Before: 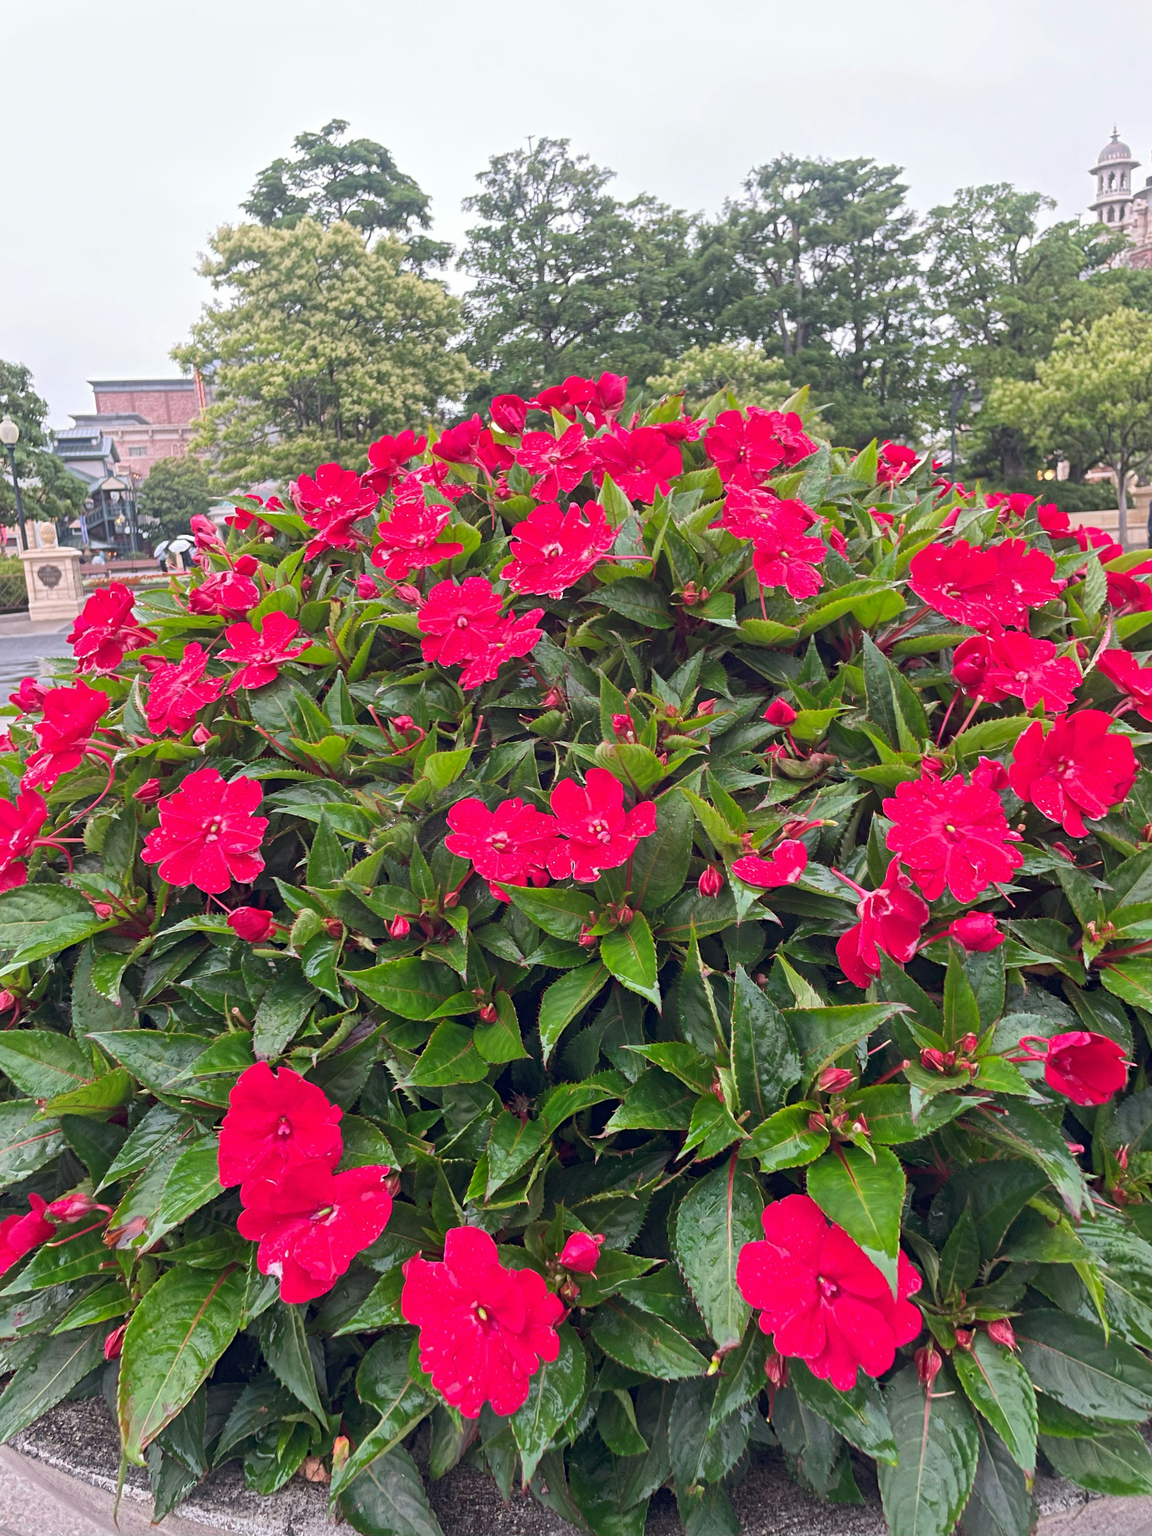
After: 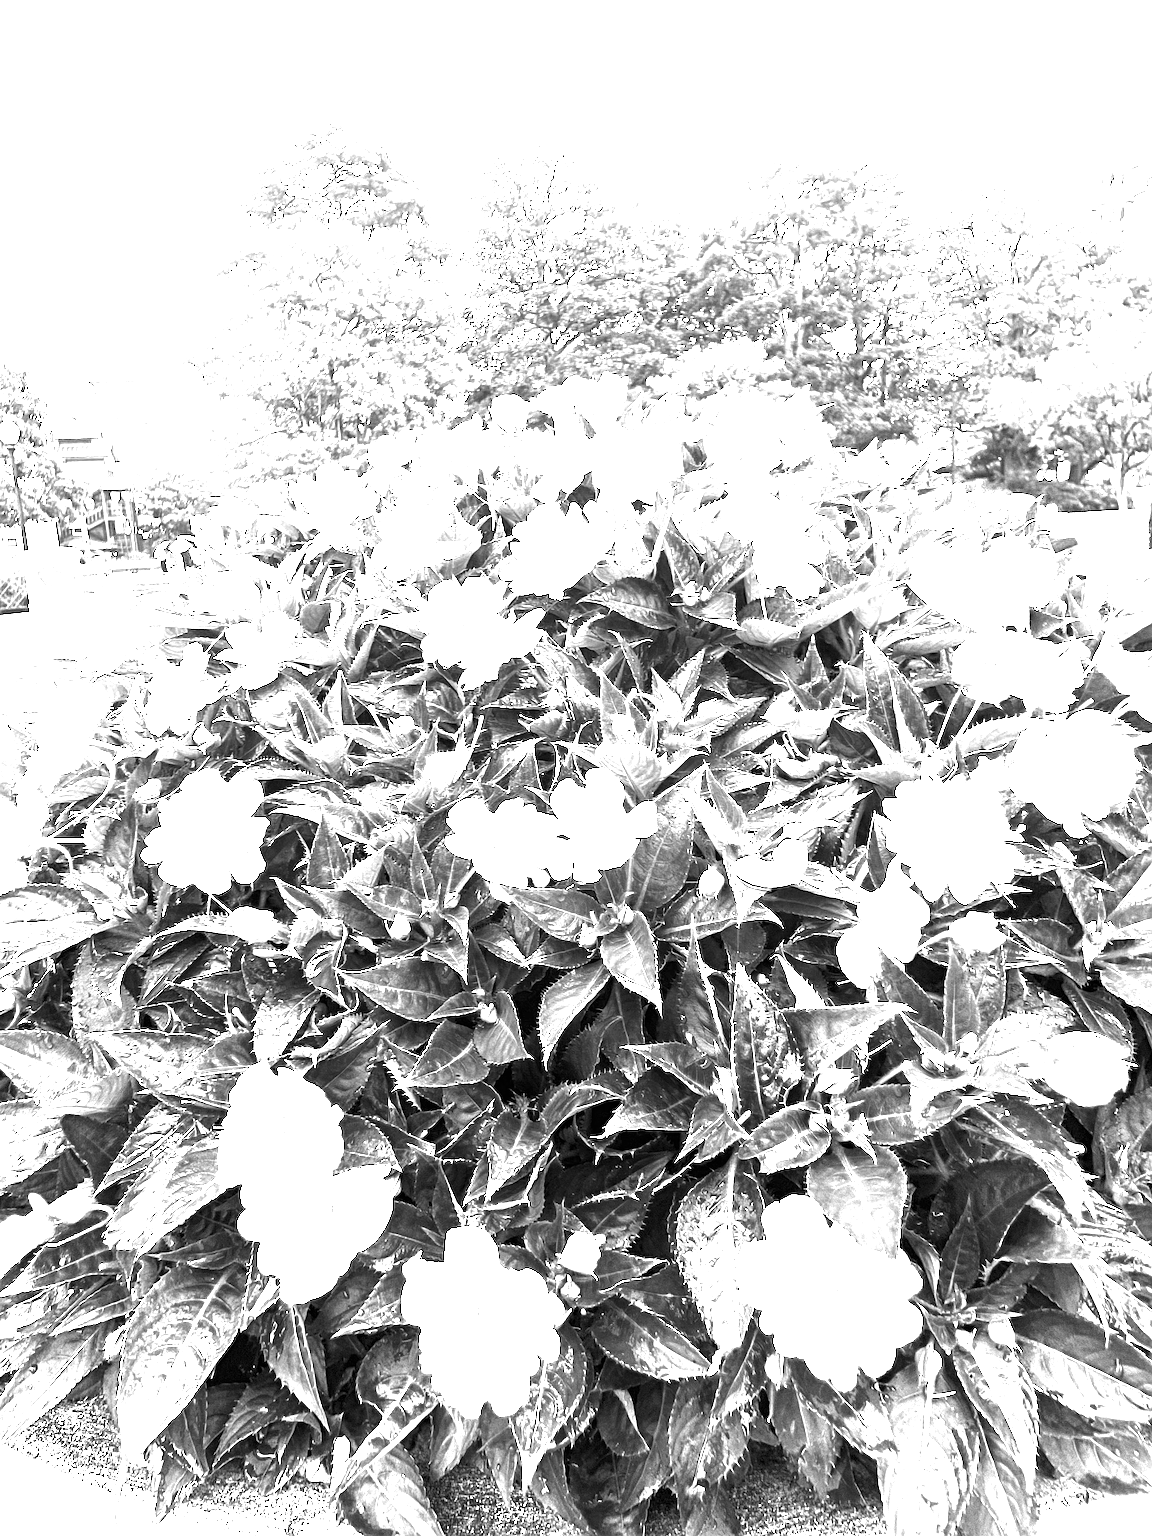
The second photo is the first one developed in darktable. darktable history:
sharpen: radius 2.767
white balance: red 4.26, blue 1.802
color zones: curves: ch1 [(0, -0.394) (0.143, -0.394) (0.286, -0.394) (0.429, -0.392) (0.571, -0.391) (0.714, -0.391) (0.857, -0.391) (1, -0.394)]
contrast brightness saturation: brightness -0.25, saturation 0.2
